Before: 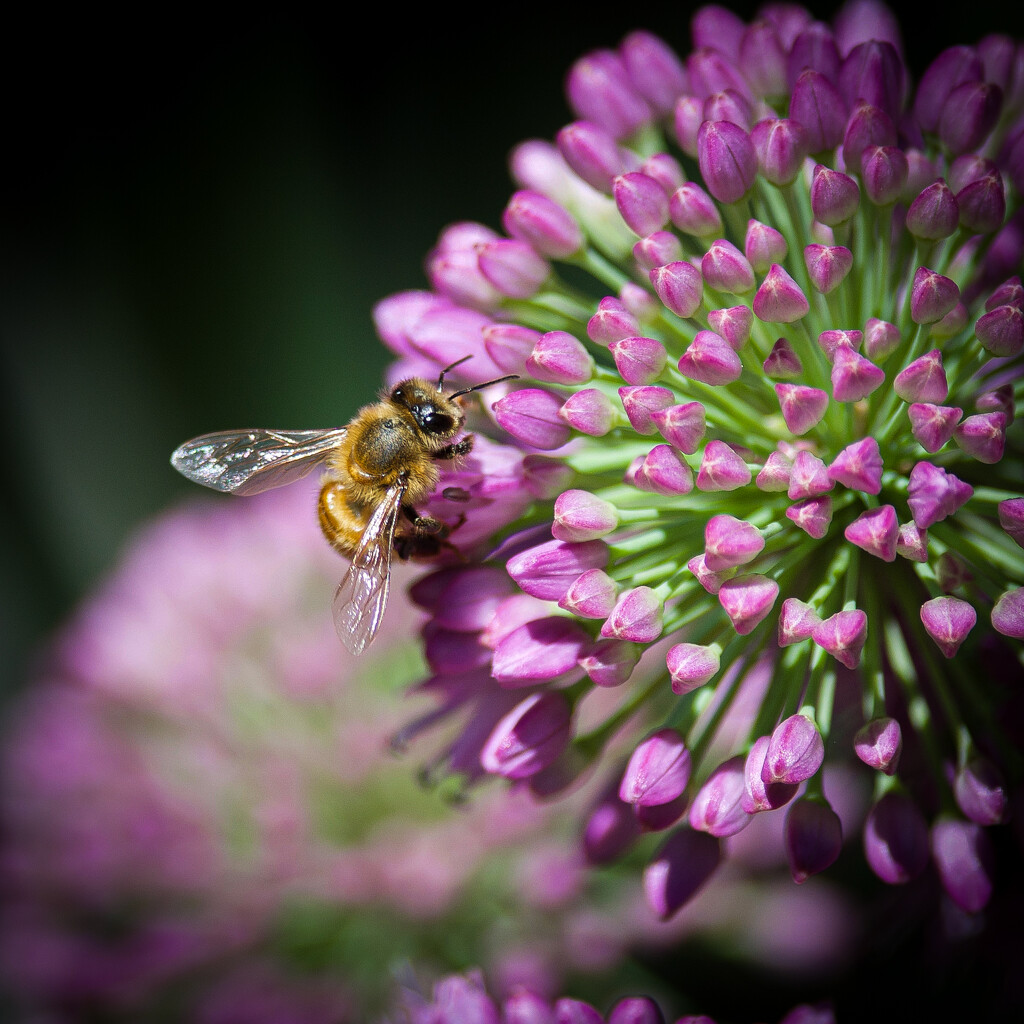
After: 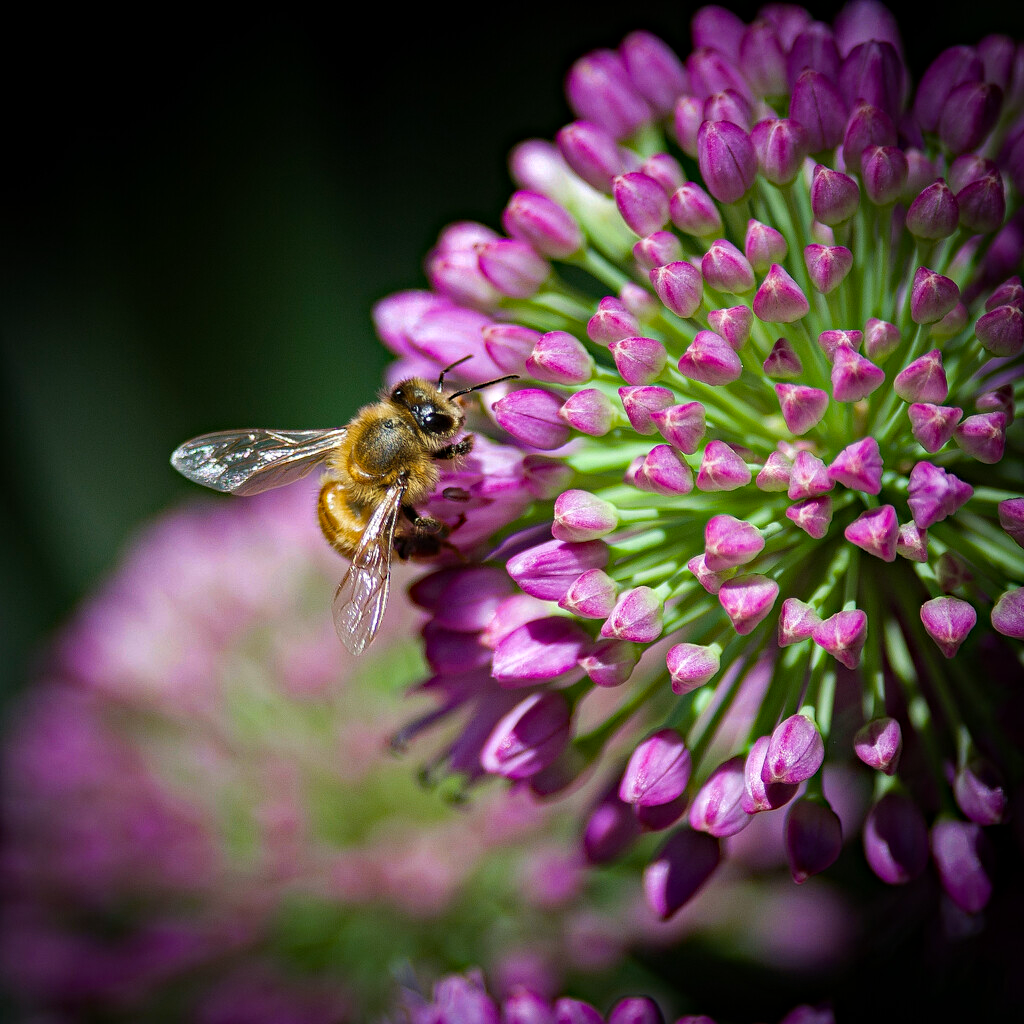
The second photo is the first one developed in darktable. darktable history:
haze removal: strength 0.4, distance 0.22, compatibility mode true, adaptive false | blend: blend mode normal, opacity 85%; mask: uniform (no mask)
